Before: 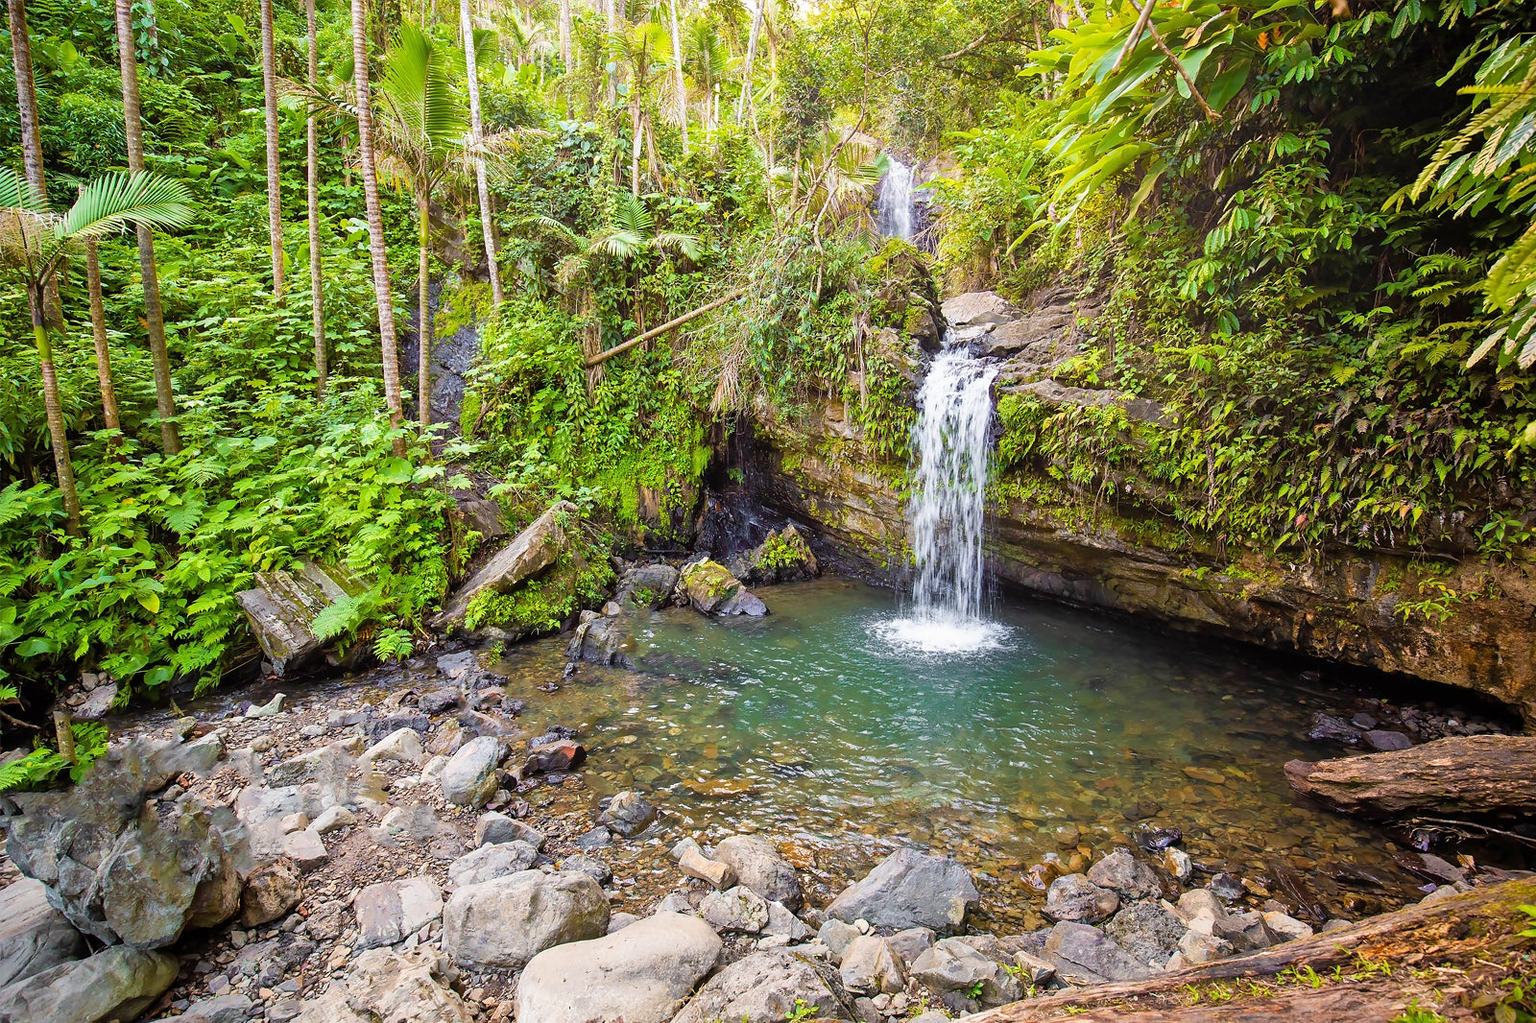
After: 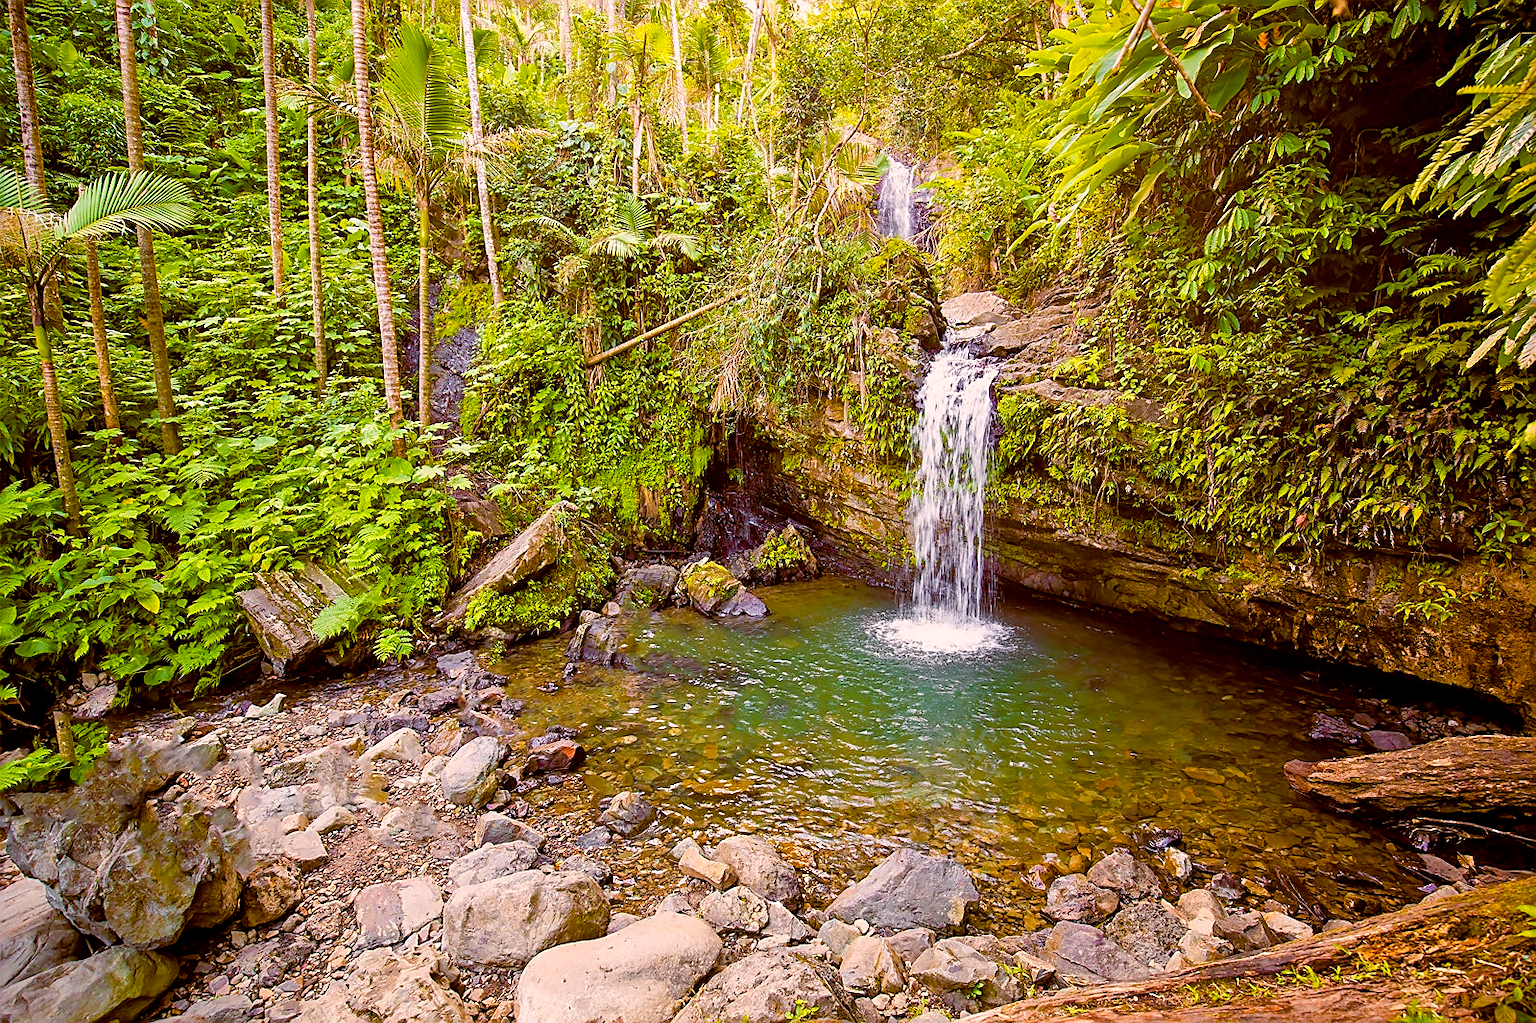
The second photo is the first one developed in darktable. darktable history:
sharpen: on, module defaults
color balance rgb: highlights gain › chroma 2.321%, highlights gain › hue 36.63°, global offset › chroma 0.398%, global offset › hue 33.87°, perceptual saturation grading › global saturation 27.41%, perceptual saturation grading › highlights -28.395%, perceptual saturation grading › mid-tones 15.951%, perceptual saturation grading › shadows 34.183%, global vibrance 20%
